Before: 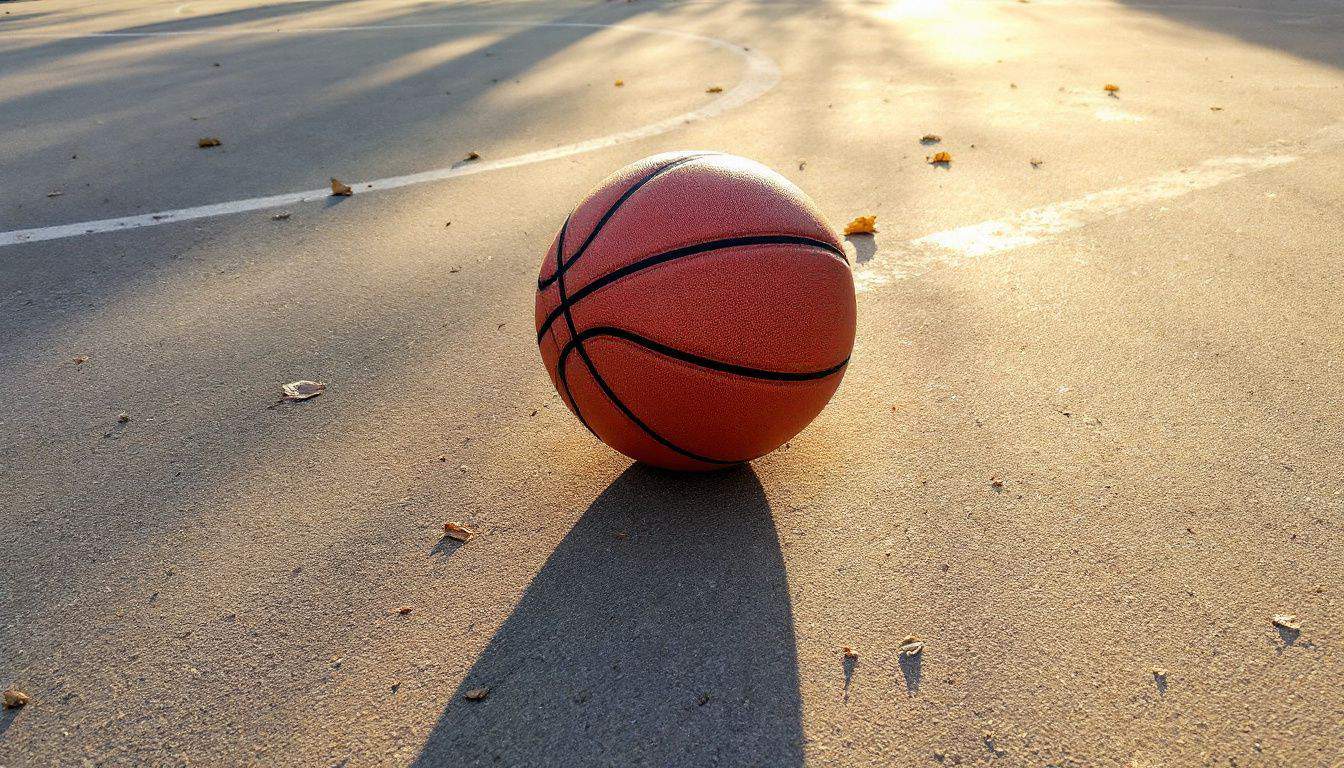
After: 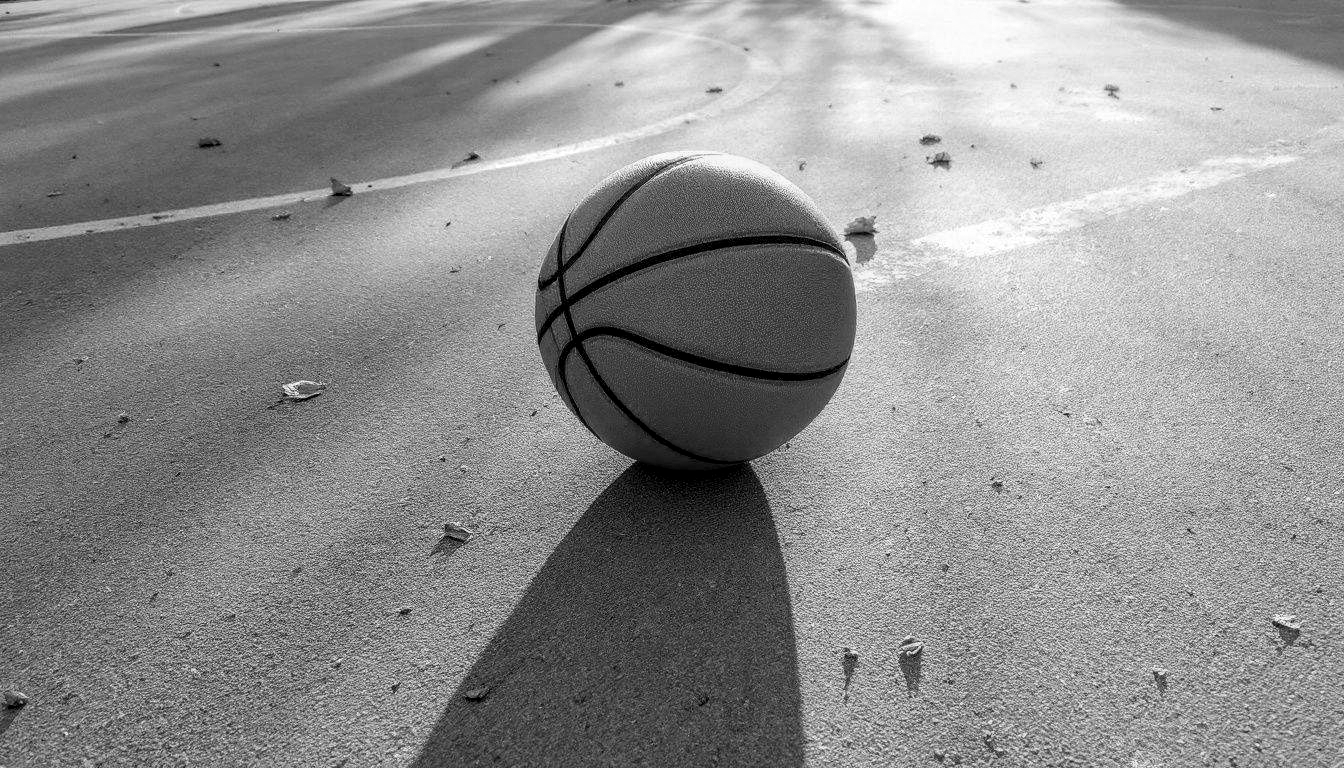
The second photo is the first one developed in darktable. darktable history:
monochrome: a -35.87, b 49.73, size 1.7
local contrast: on, module defaults
